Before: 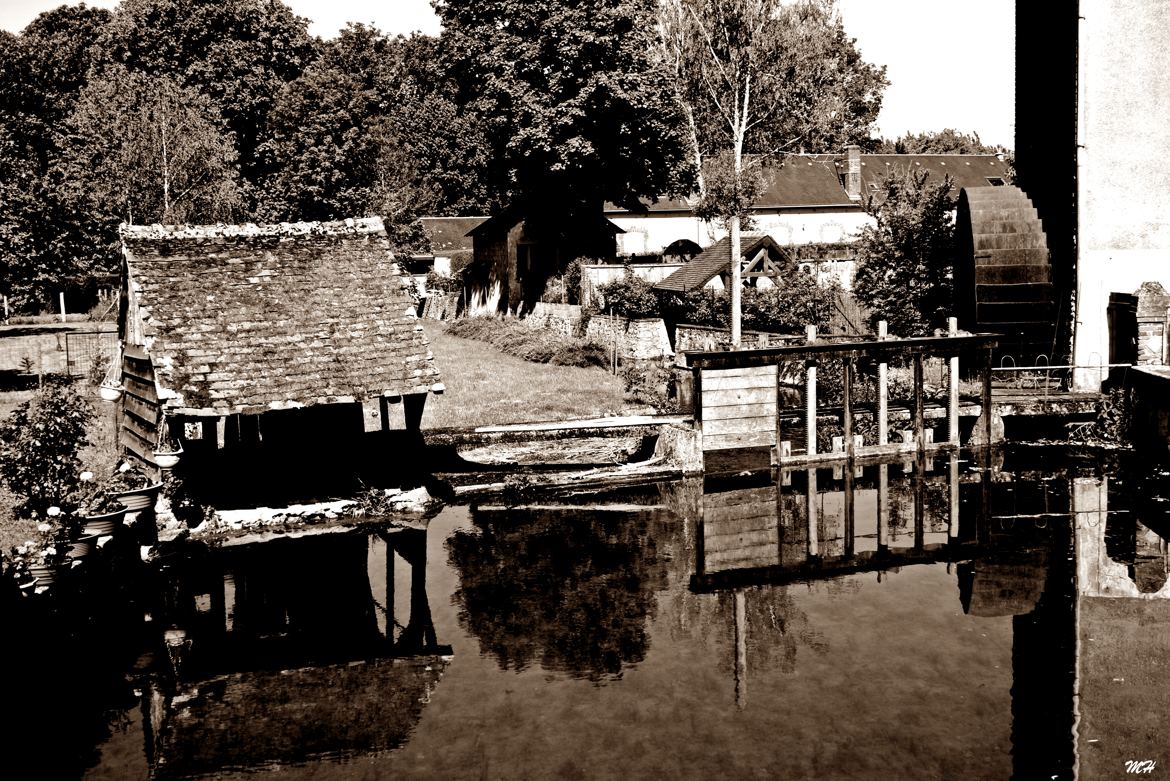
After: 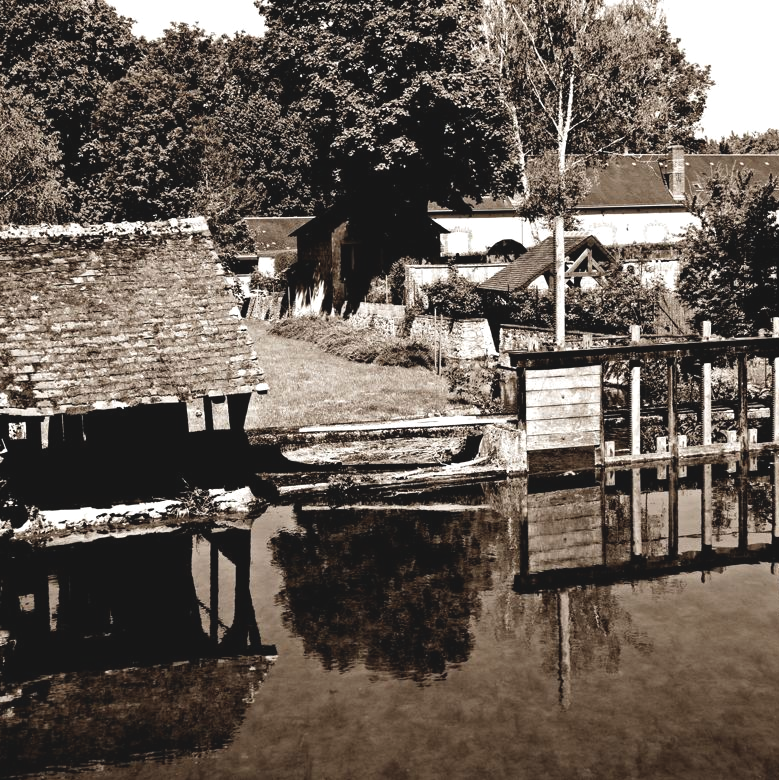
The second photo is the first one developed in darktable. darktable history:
exposure: black level correction -0.008, exposure 0.067 EV, compensate highlight preservation false
crop and rotate: left 15.055%, right 18.278%
